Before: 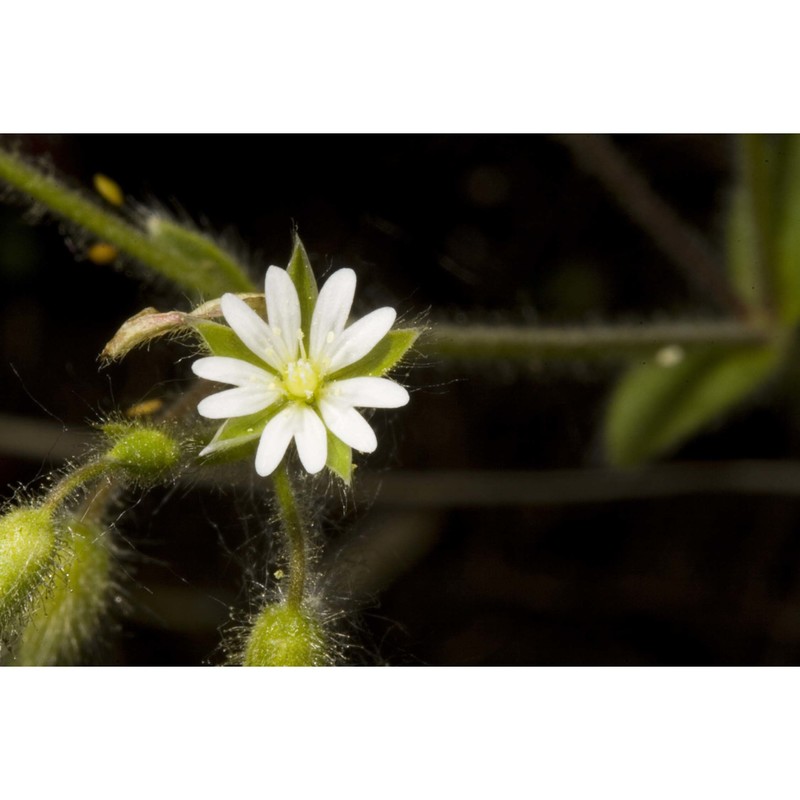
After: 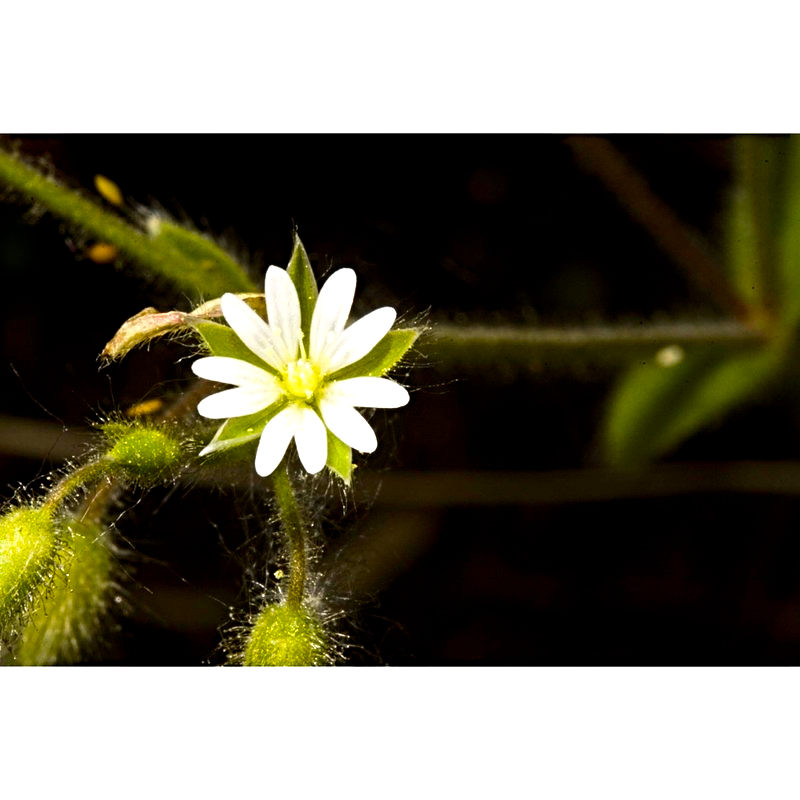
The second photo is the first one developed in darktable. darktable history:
sharpen: radius 3.996
shadows and highlights: shadows -31.5, highlights 30.68
color balance rgb: perceptual saturation grading › global saturation 17.618%, perceptual brilliance grading › global brilliance 11.101%, global vibrance 14.546%
